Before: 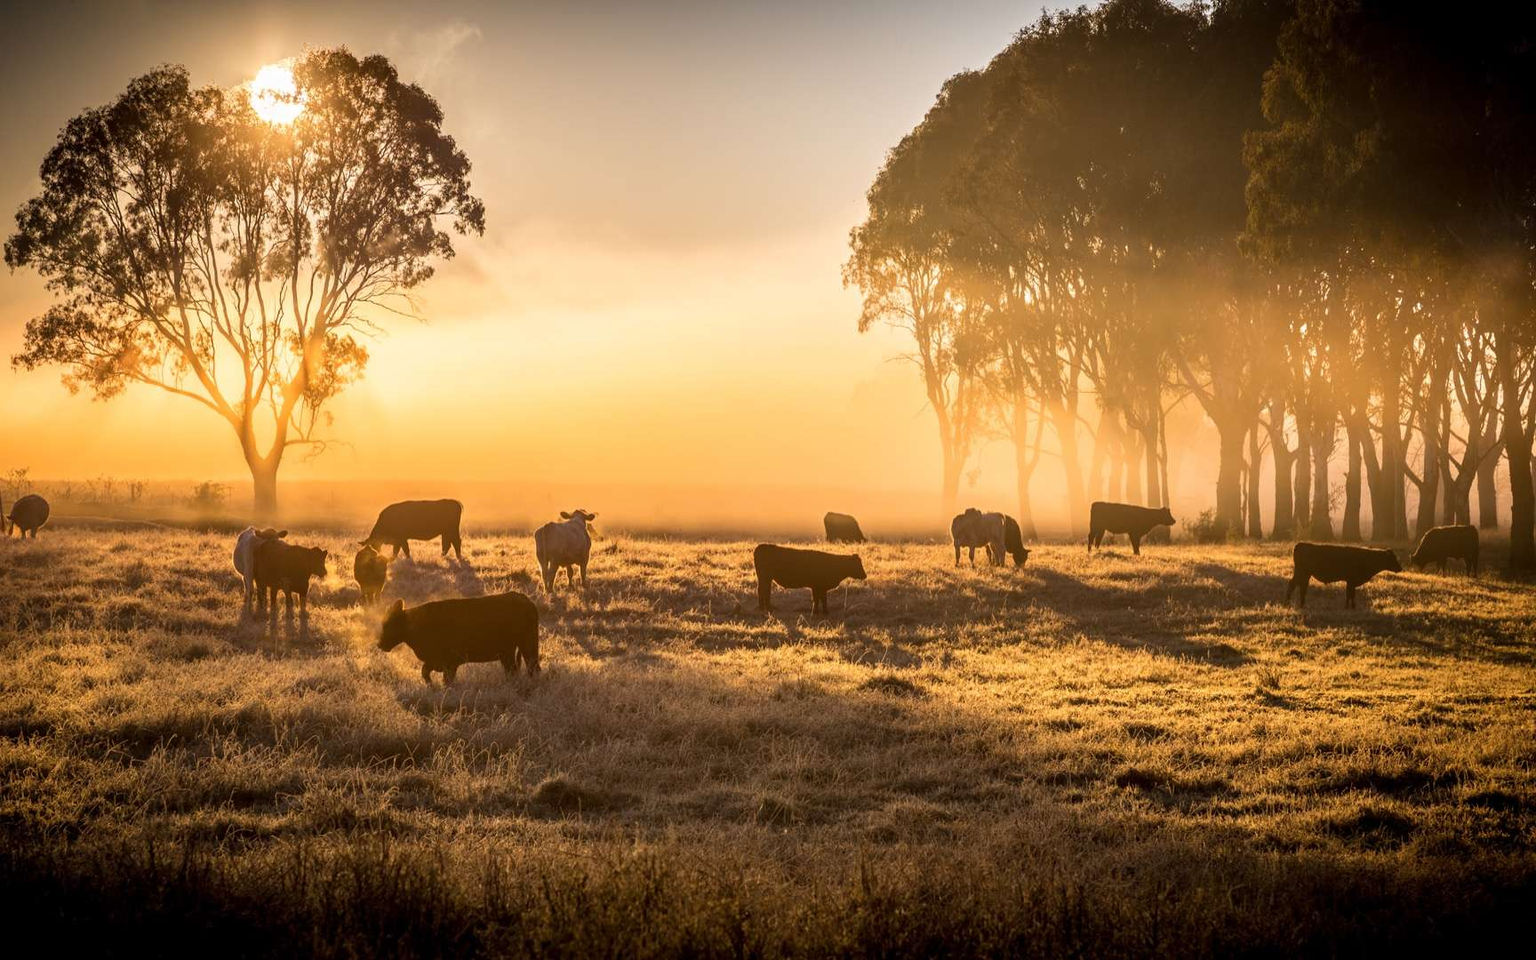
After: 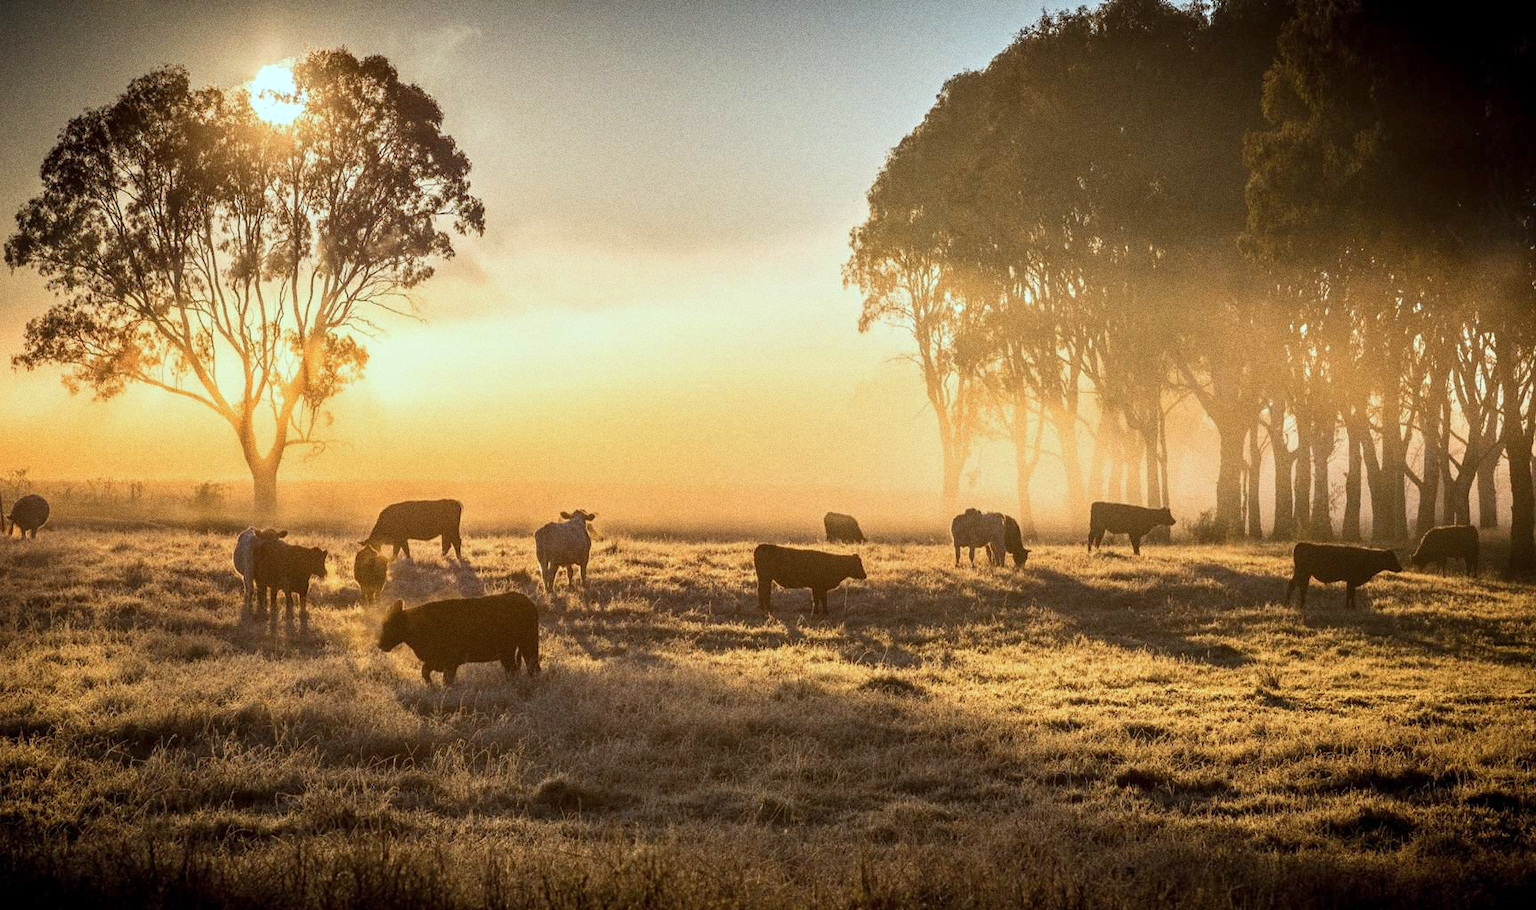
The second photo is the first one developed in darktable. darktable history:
color correction: highlights a* -10.04, highlights b* -10.37
crop and rotate: top 0%, bottom 5.097%
grain: coarseness 0.09 ISO, strength 40%
